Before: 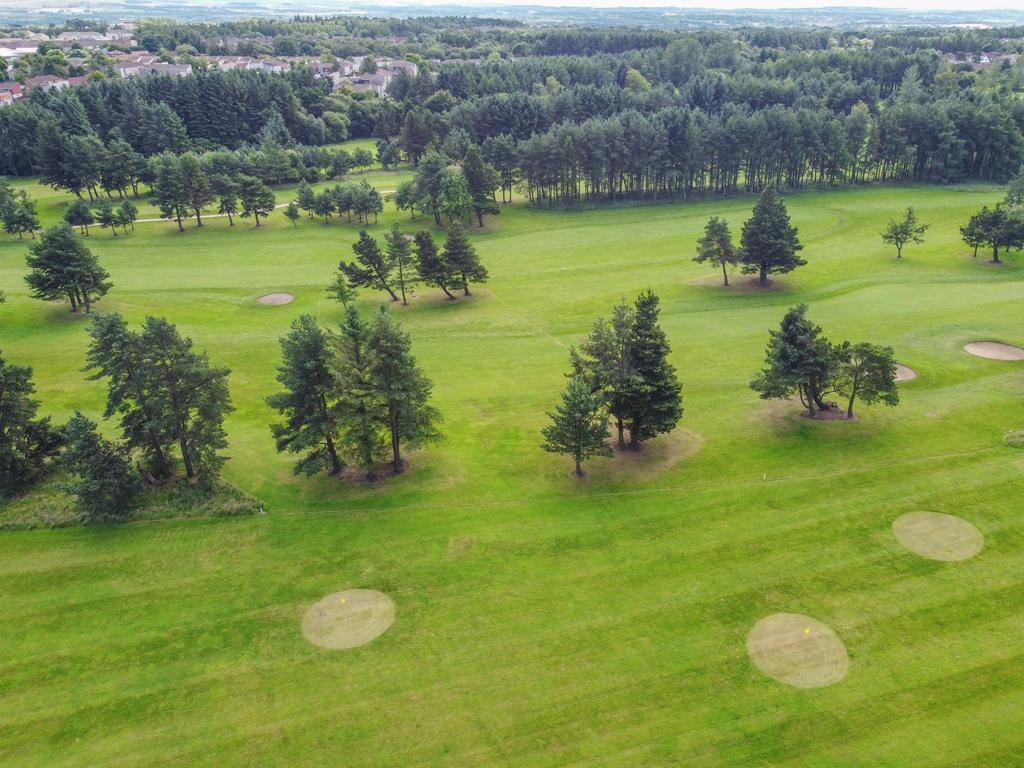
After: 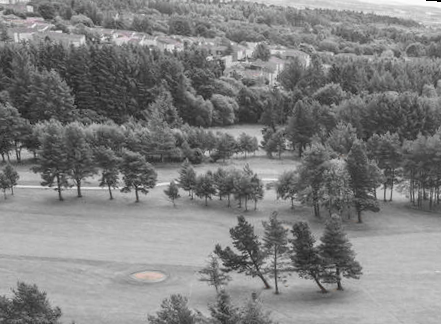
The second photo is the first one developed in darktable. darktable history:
crop: left 15.452%, top 5.459%, right 43.956%, bottom 56.62%
exposure: compensate highlight preservation false
rotate and perspective: rotation 5.12°, automatic cropping off
color zones: curves: ch0 [(0, 0.65) (0.096, 0.644) (0.221, 0.539) (0.429, 0.5) (0.571, 0.5) (0.714, 0.5) (0.857, 0.5) (1, 0.65)]; ch1 [(0, 0.5) (0.143, 0.5) (0.257, -0.002) (0.429, 0.04) (0.571, -0.001) (0.714, -0.015) (0.857, 0.024) (1, 0.5)]
